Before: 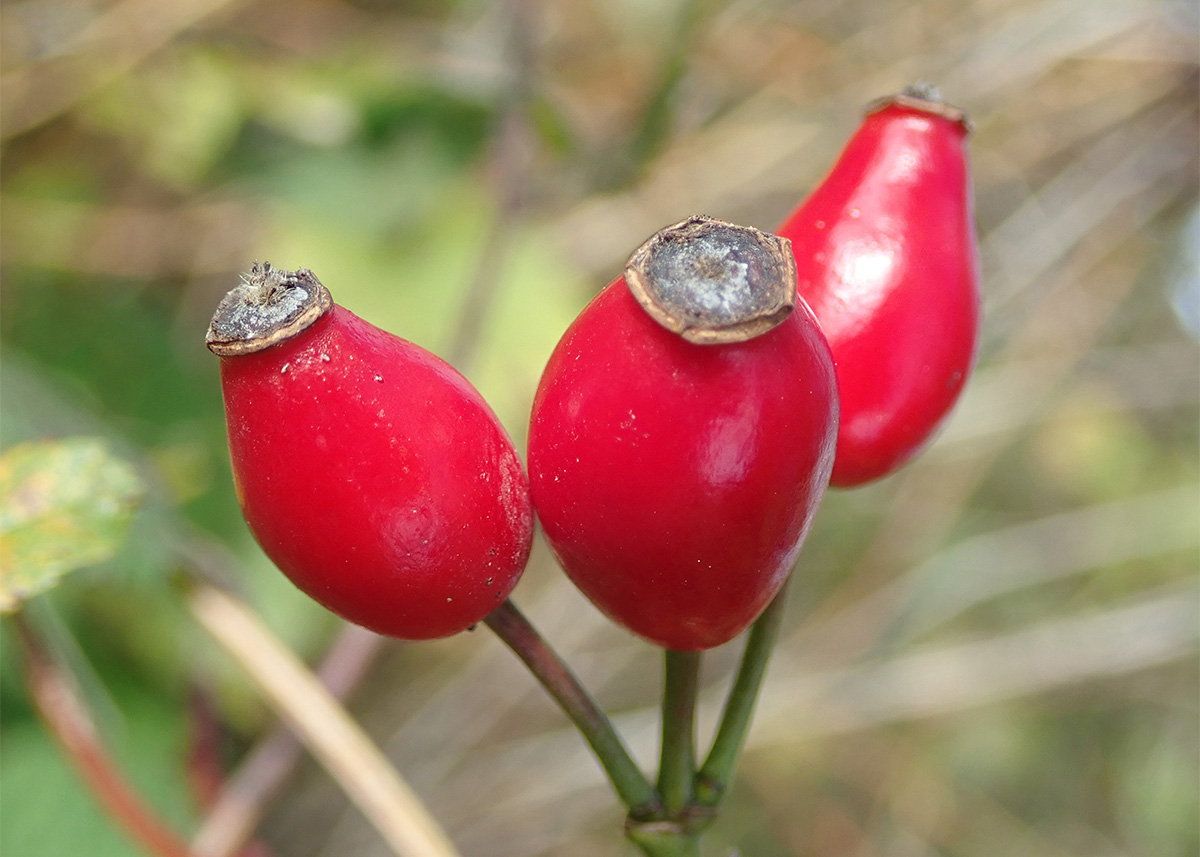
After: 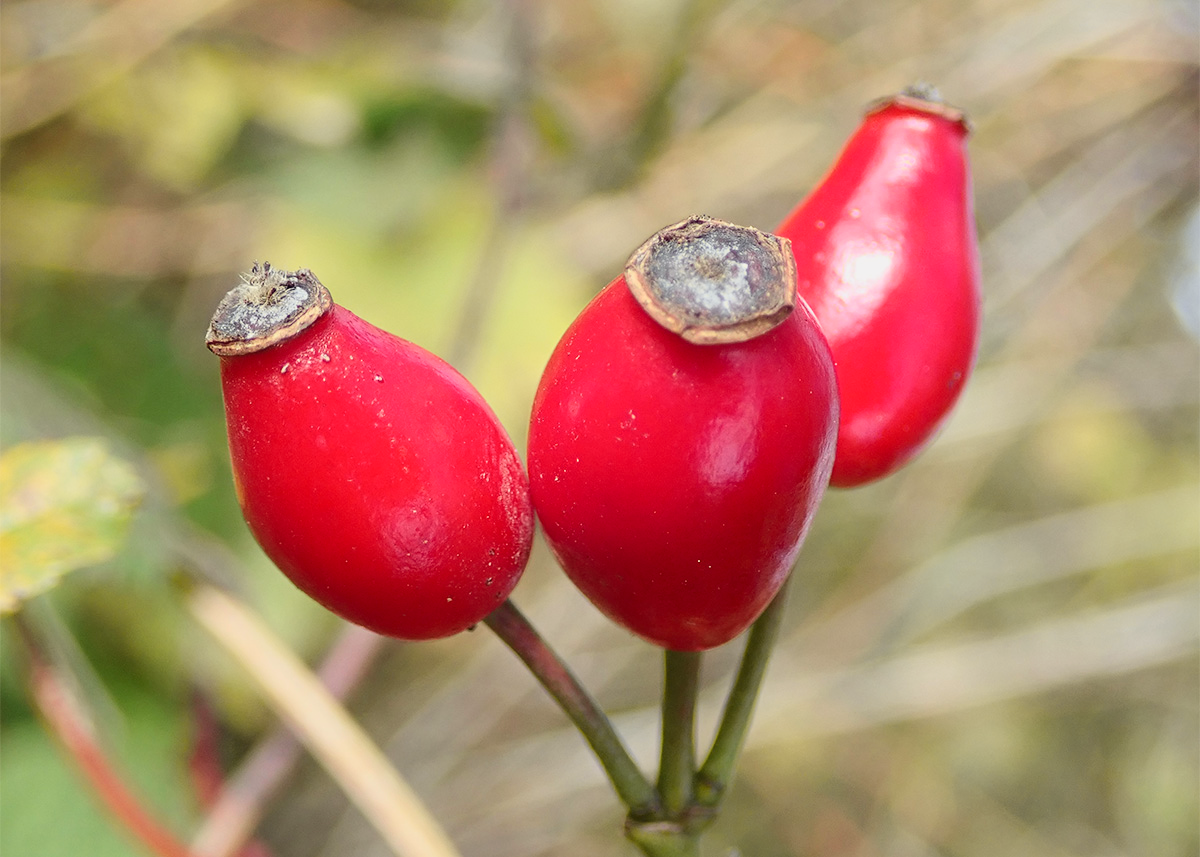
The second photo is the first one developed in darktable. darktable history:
tone curve: curves: ch0 [(0, 0.013) (0.036, 0.045) (0.274, 0.286) (0.566, 0.623) (0.794, 0.827) (1, 0.953)]; ch1 [(0, 0) (0.389, 0.403) (0.462, 0.48) (0.499, 0.5) (0.524, 0.527) (0.57, 0.599) (0.626, 0.65) (0.761, 0.781) (1, 1)]; ch2 [(0, 0) (0.464, 0.478) (0.5, 0.501) (0.533, 0.542) (0.599, 0.613) (0.704, 0.731) (1, 1)], color space Lab, independent channels, preserve colors none
